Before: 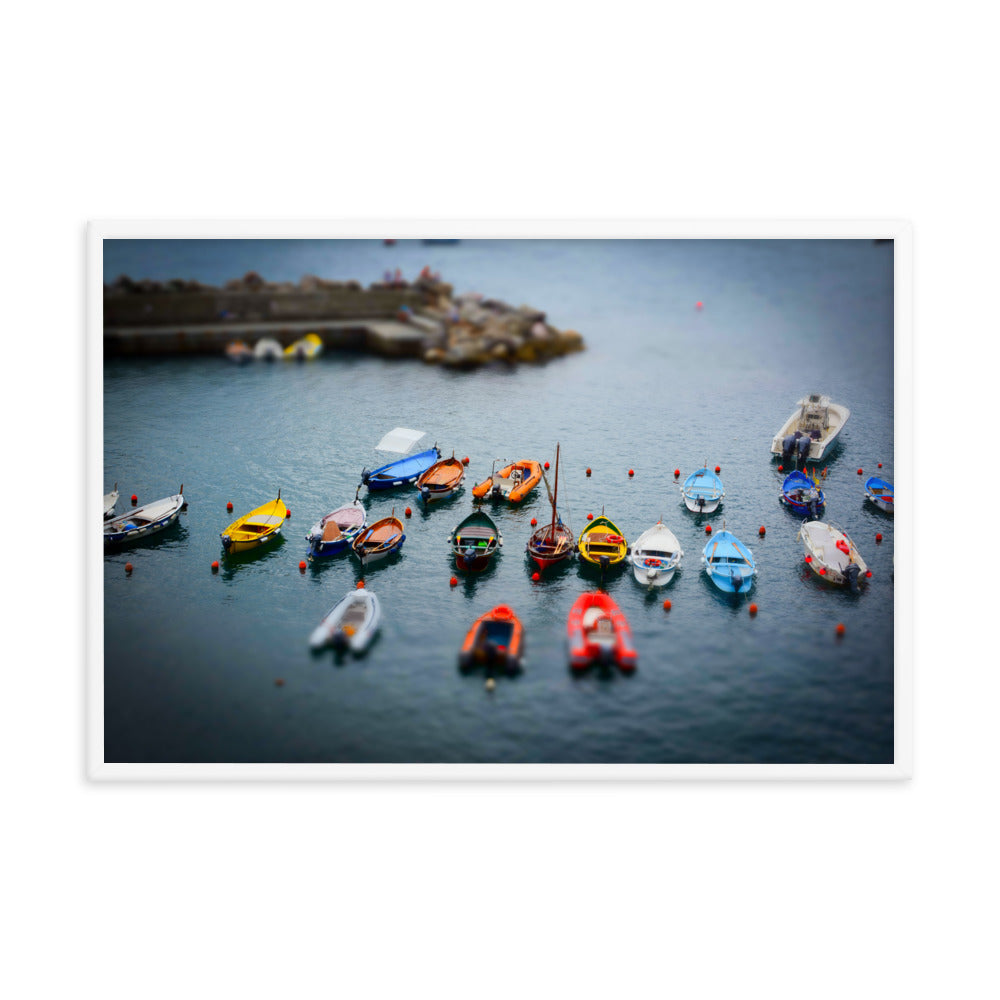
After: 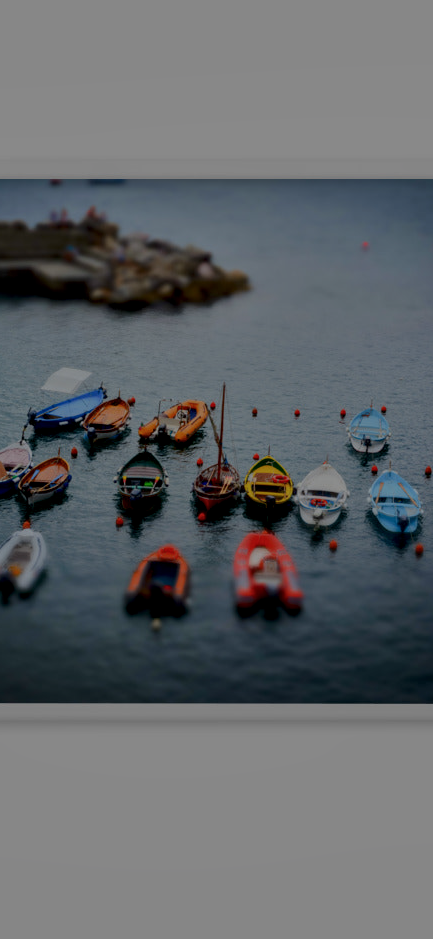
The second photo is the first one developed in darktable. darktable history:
local contrast: detail 130%
crop: left 33.452%, top 6.025%, right 23.155%
tone equalizer: -8 EV -2 EV, -7 EV -2 EV, -6 EV -2 EV, -5 EV -2 EV, -4 EV -2 EV, -3 EV -2 EV, -2 EV -2 EV, -1 EV -1.63 EV, +0 EV -2 EV
color balance rgb: perceptual saturation grading › global saturation -0.31%, global vibrance -8%, contrast -13%, saturation formula JzAzBz (2021)
